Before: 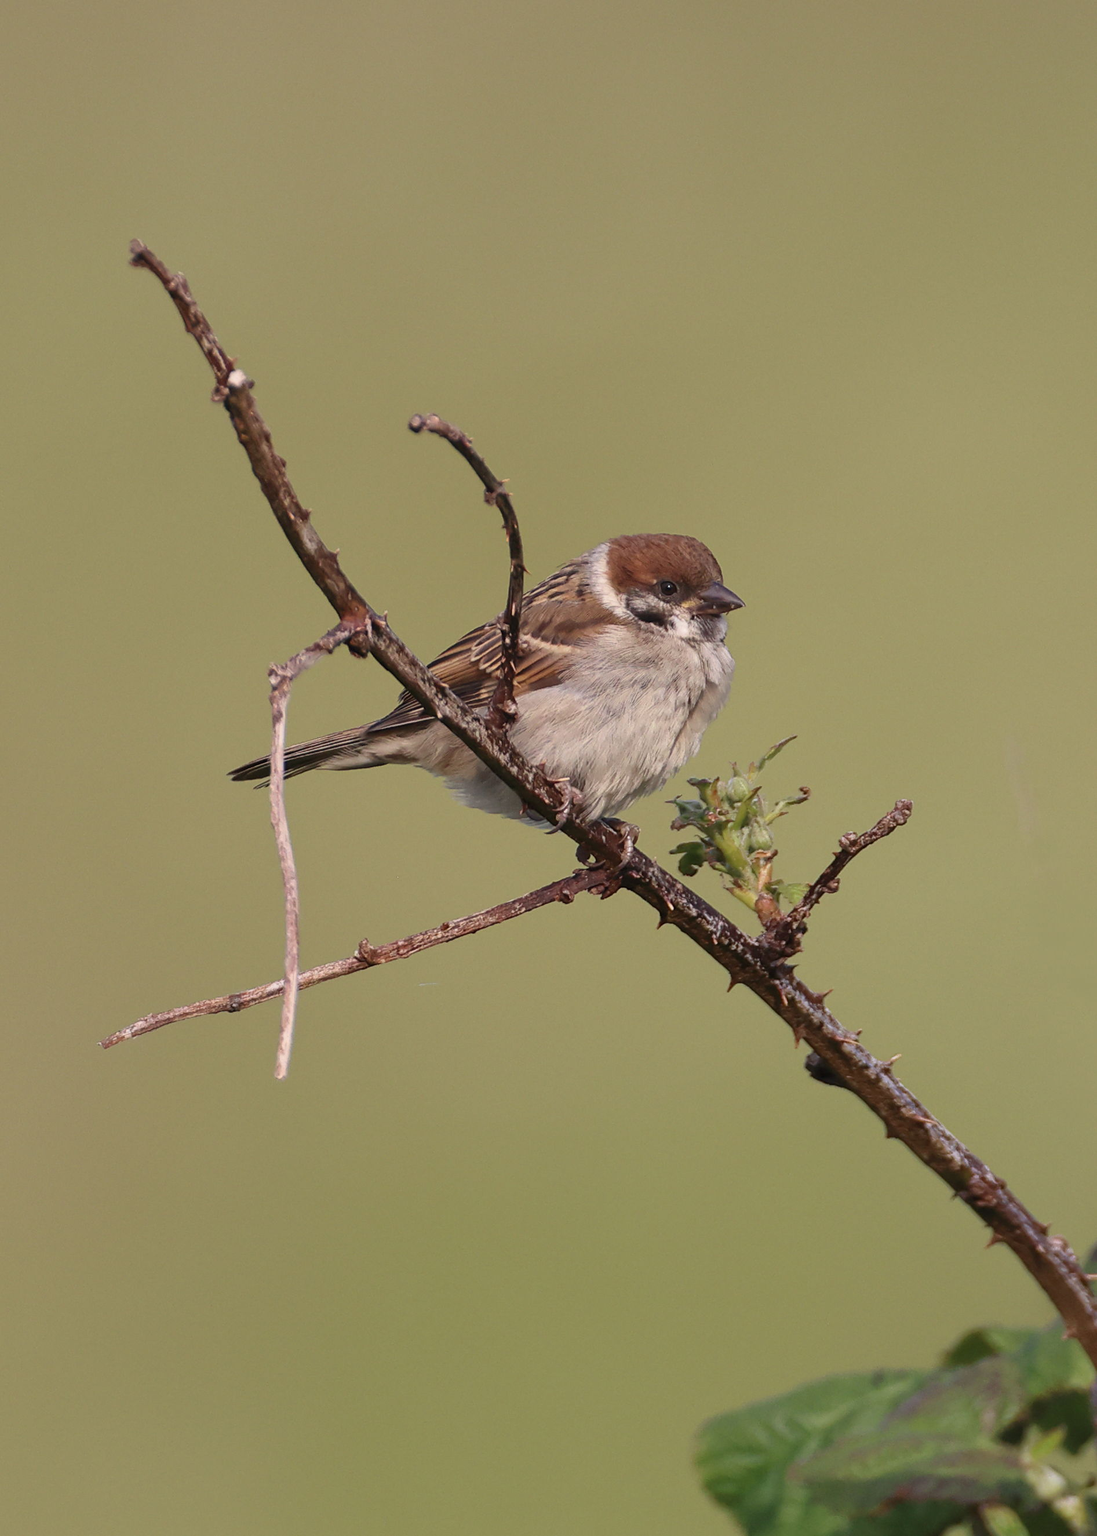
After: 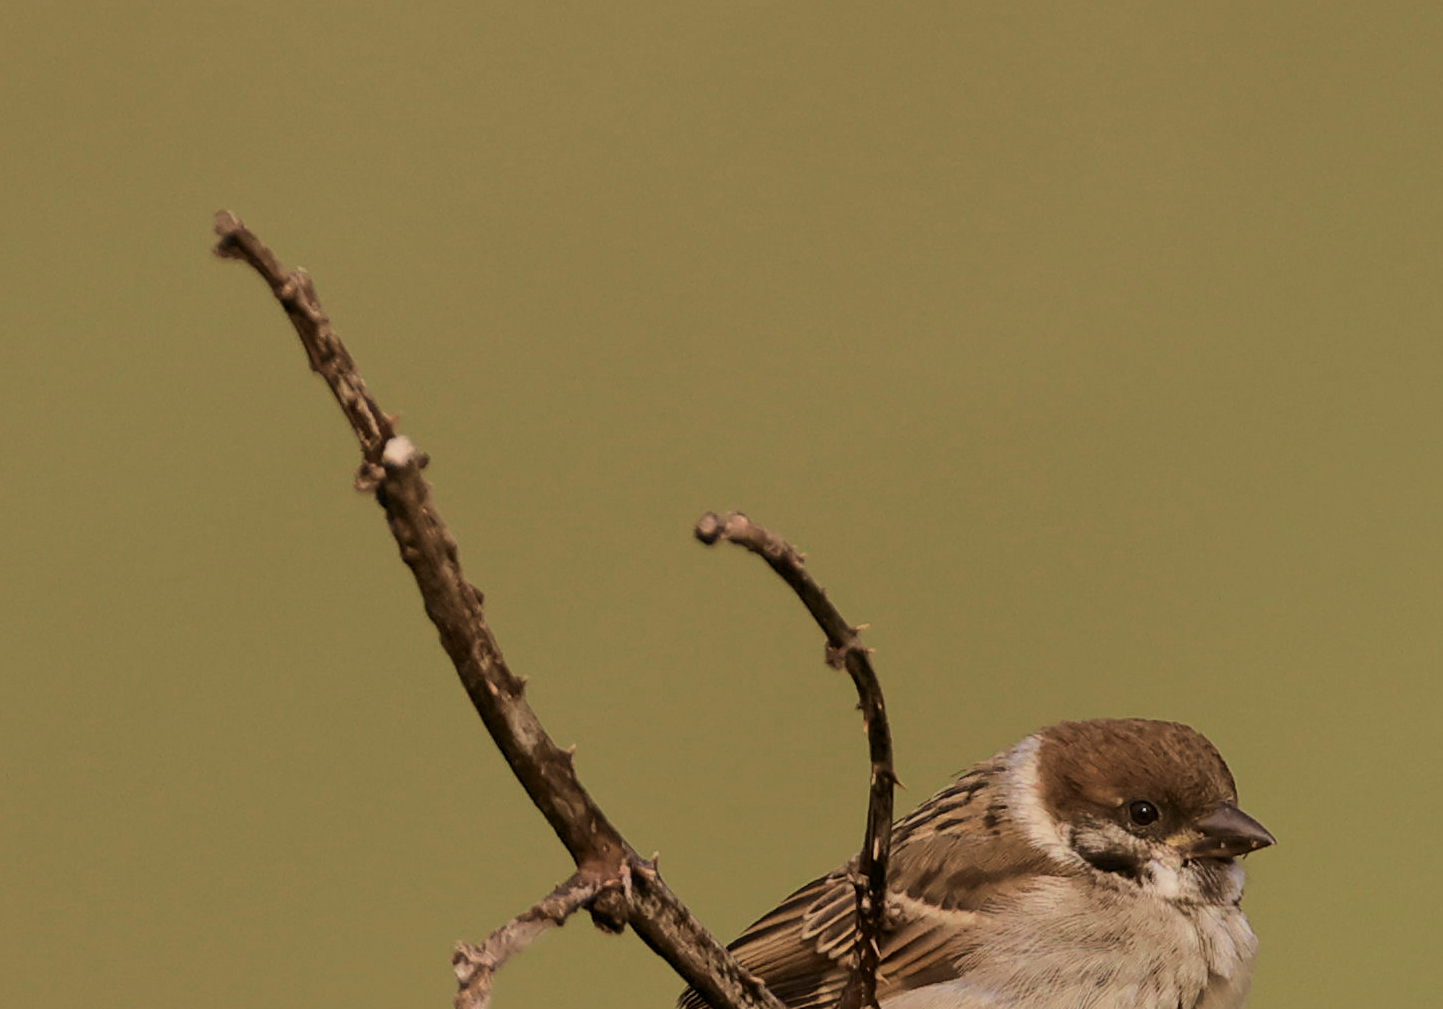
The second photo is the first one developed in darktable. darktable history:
crop: left 0.579%, top 7.627%, right 23.167%, bottom 54.275%
split-toning: shadows › hue 32.4°, shadows › saturation 0.51, highlights › hue 180°, highlights › saturation 0, balance -60.17, compress 55.19%
tone curve: curves: ch0 [(0, 0) (0.402, 0.473) (0.673, 0.68) (0.899, 0.832) (0.999, 0.903)]; ch1 [(0, 0) (0.379, 0.262) (0.464, 0.425) (0.498, 0.49) (0.507, 0.5) (0.53, 0.532) (0.582, 0.583) (0.68, 0.672) (0.791, 0.748) (1, 0.896)]; ch2 [(0, 0) (0.199, 0.414) (0.438, 0.49) (0.496, 0.501) (0.515, 0.546) (0.577, 0.605) (0.632, 0.649) (0.717, 0.727) (0.845, 0.855) (0.998, 0.977)], color space Lab, independent channels, preserve colors none
contrast brightness saturation: brightness -0.2, saturation 0.08
